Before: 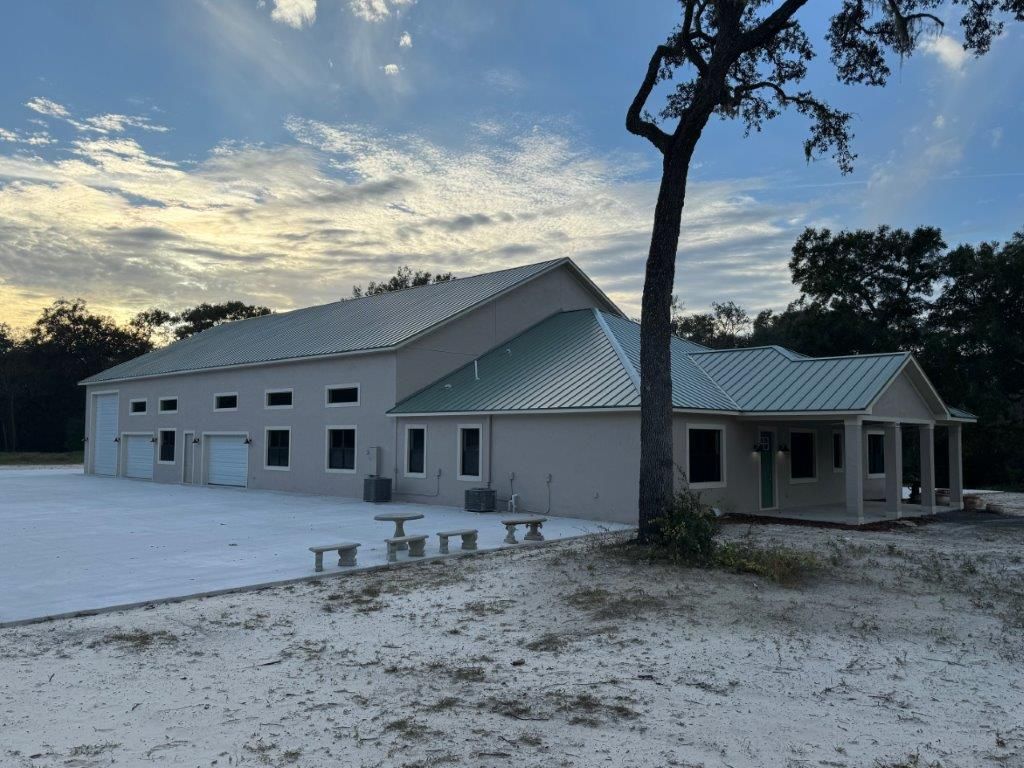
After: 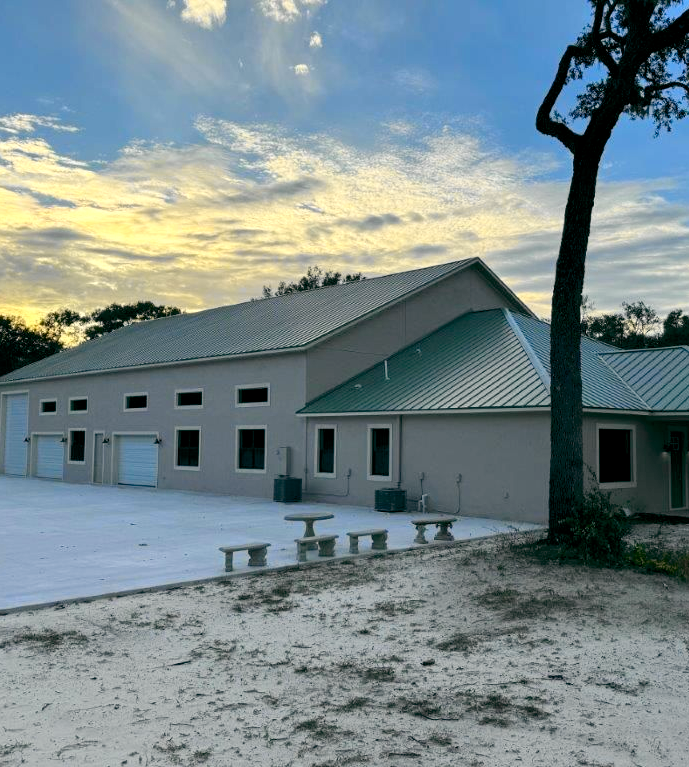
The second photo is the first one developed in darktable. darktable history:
color balance rgb: power › chroma 0.245%, power › hue 62.21°, highlights gain › chroma 2.05%, highlights gain › hue 71.74°, global offset › luminance -0.324%, global offset › chroma 0.116%, global offset › hue 164.85°, perceptual saturation grading › global saturation 25.383%, perceptual brilliance grading › global brilliance 4.115%, global vibrance 20%
crop and rotate: left 8.793%, right 23.836%
tone curve: curves: ch0 [(0, 0) (0.037, 0.025) (0.131, 0.093) (0.275, 0.256) (0.497, 0.51) (0.617, 0.643) (0.704, 0.732) (0.813, 0.832) (0.911, 0.925) (0.997, 0.995)]; ch1 [(0, 0) (0.301, 0.3) (0.444, 0.45) (0.493, 0.495) (0.507, 0.503) (0.534, 0.533) (0.582, 0.58) (0.658, 0.693) (0.746, 0.77) (1, 1)]; ch2 [(0, 0) (0.246, 0.233) (0.36, 0.352) (0.415, 0.418) (0.476, 0.492) (0.502, 0.504) (0.525, 0.518) (0.539, 0.544) (0.586, 0.602) (0.634, 0.651) (0.706, 0.727) (0.853, 0.852) (1, 0.951)], color space Lab, independent channels, preserve colors none
